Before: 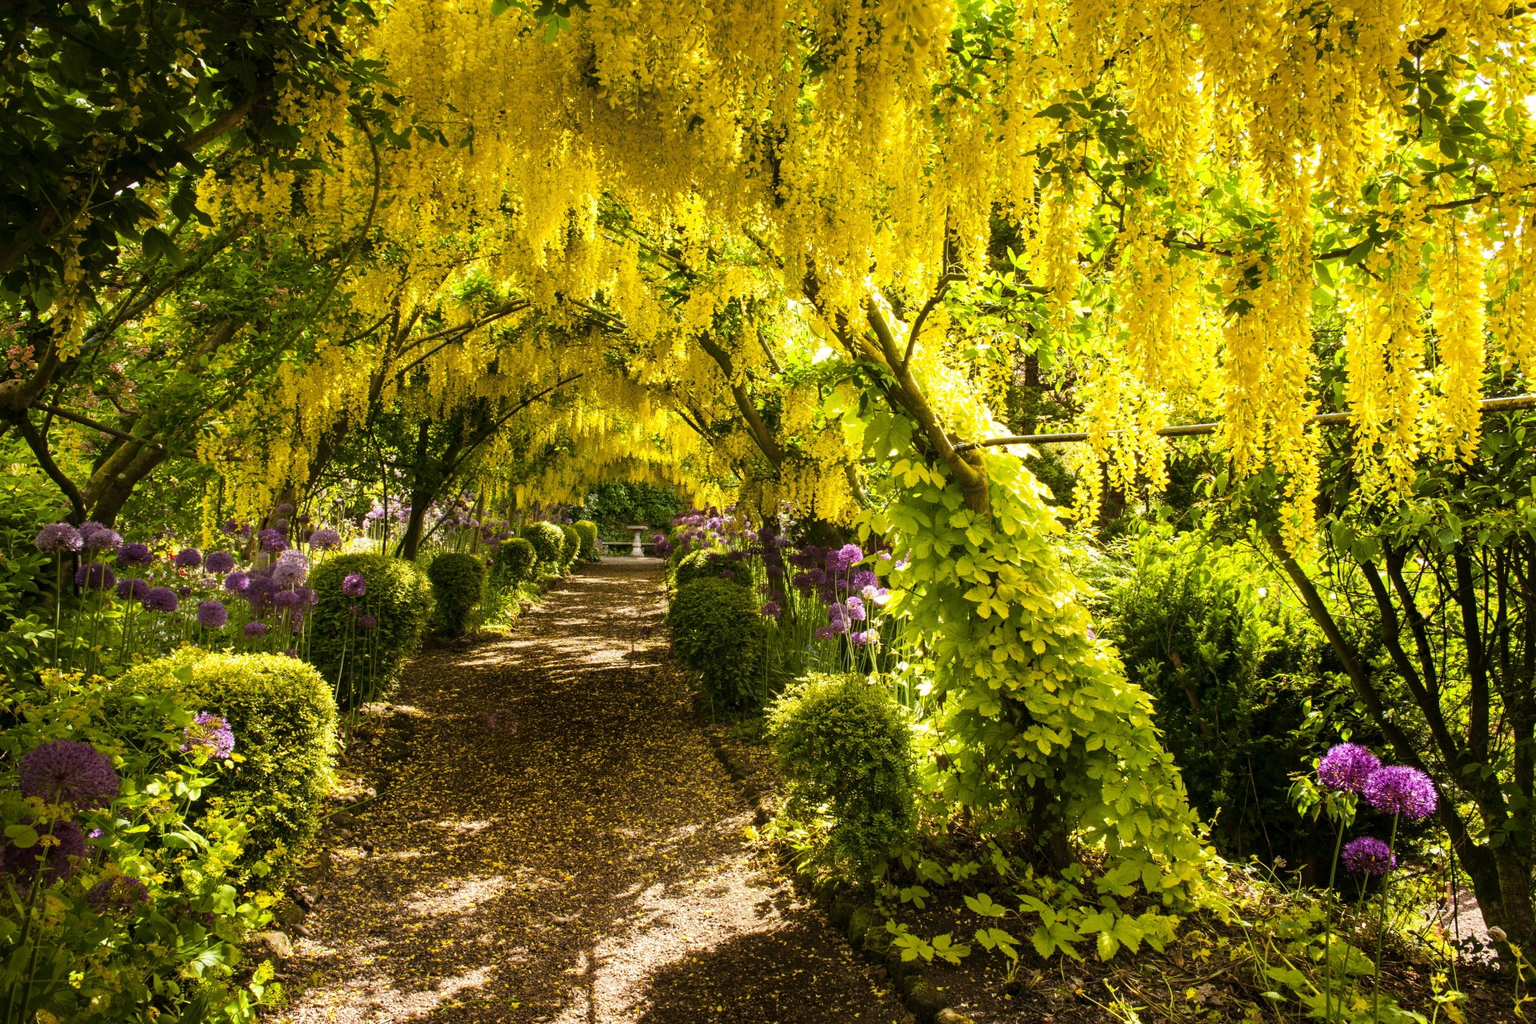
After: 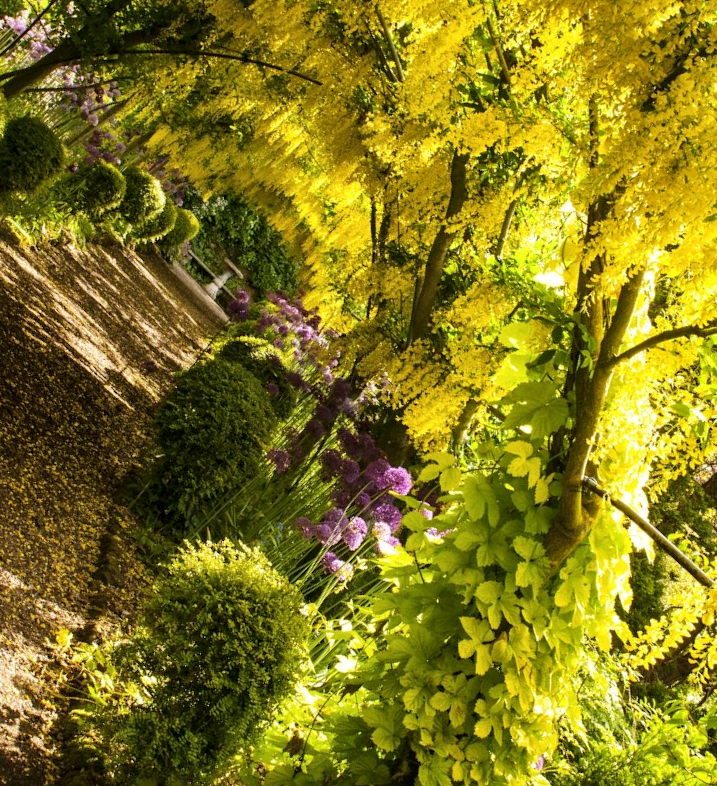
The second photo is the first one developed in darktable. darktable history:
local contrast: mode bilateral grid, contrast 20, coarseness 51, detail 120%, midtone range 0.2
crop and rotate: angle -45.11°, top 16.018%, right 0.94%, bottom 11.64%
